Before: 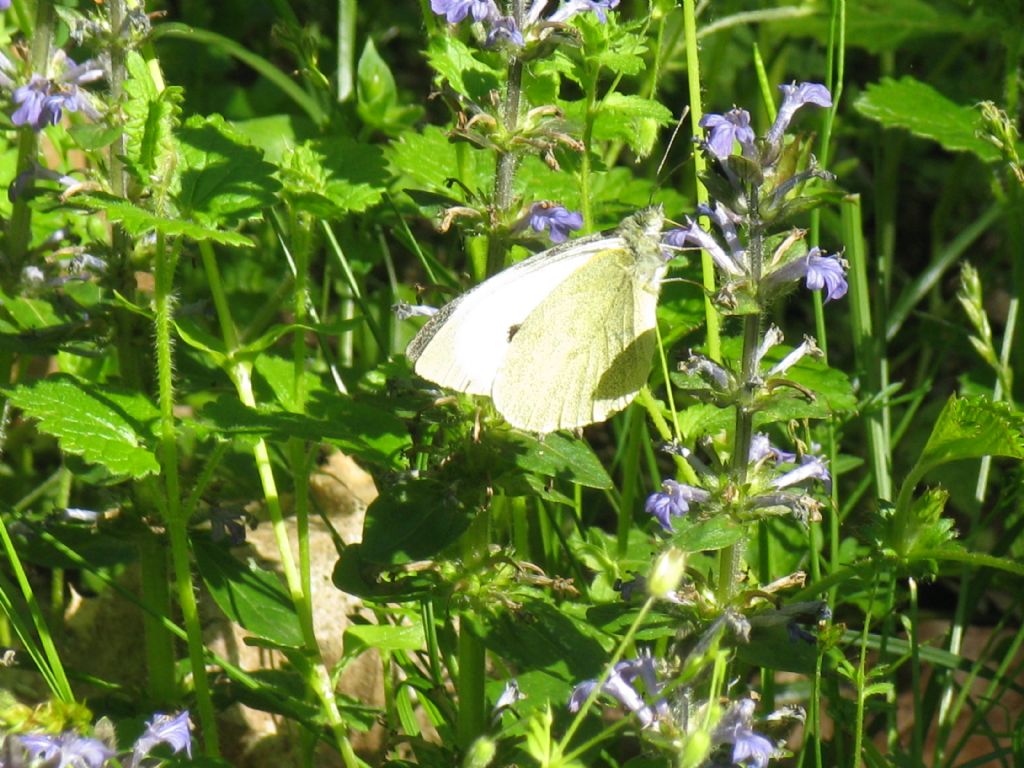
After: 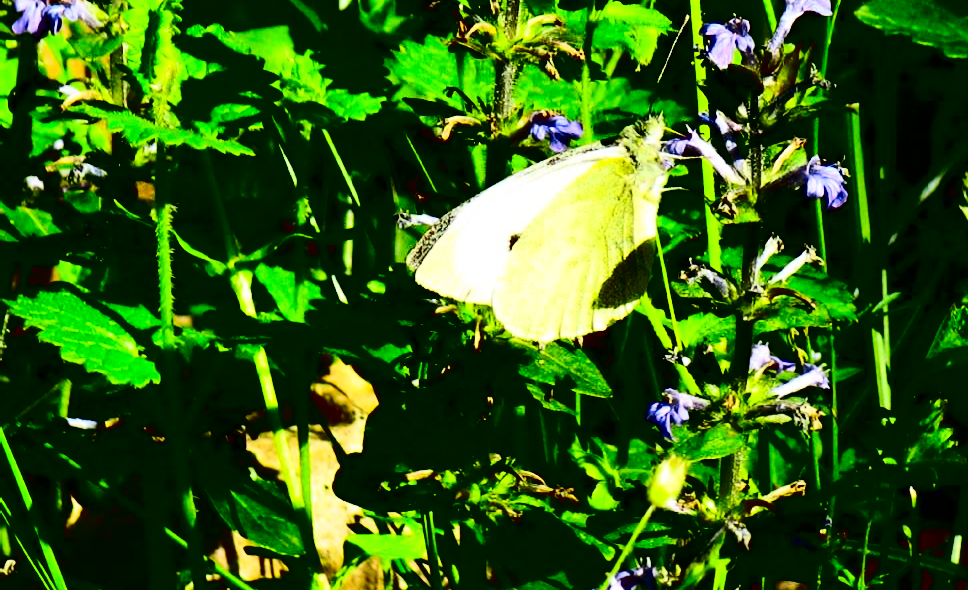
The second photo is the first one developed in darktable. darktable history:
crop and rotate: angle 0.043°, top 11.938%, right 5.425%, bottom 11.296%
exposure: black level correction 0.009, compensate exposure bias true, compensate highlight preservation false
contrast brightness saturation: contrast 0.759, brightness -0.981, saturation 0.993
